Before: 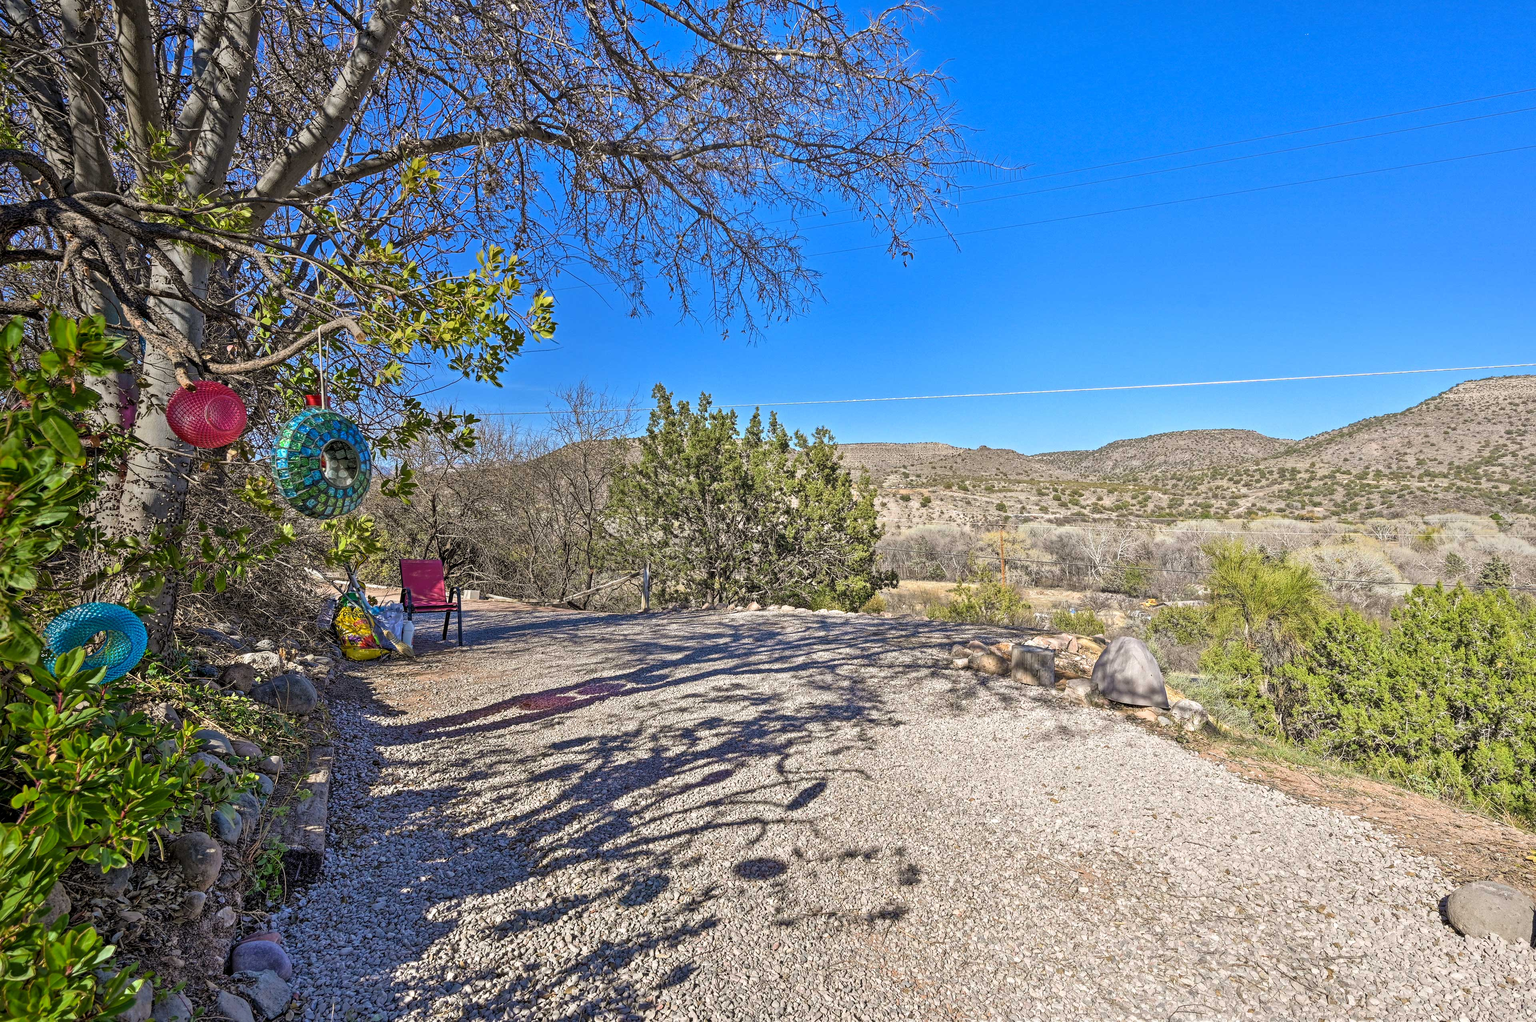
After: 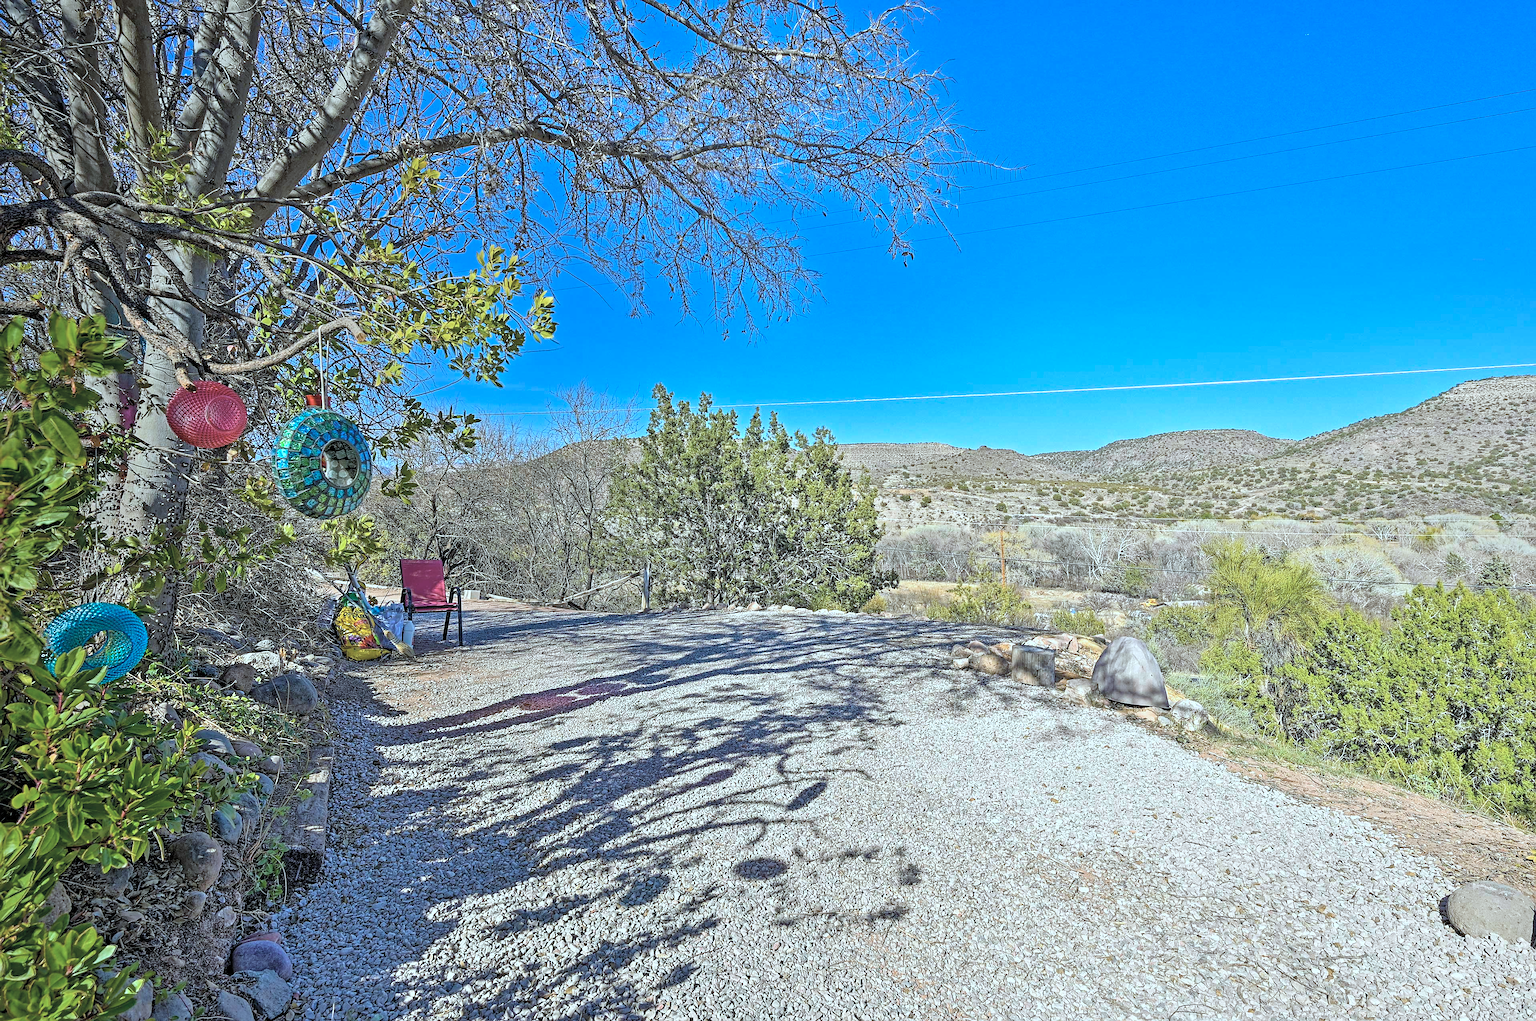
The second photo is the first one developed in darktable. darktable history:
contrast brightness saturation: brightness 0.15
color balance rgb: perceptual saturation grading › global saturation 30%, global vibrance 20%
haze removal: compatibility mode true, adaptive false
sharpen: on, module defaults
color correction: highlights a* -12.64, highlights b* -18.1, saturation 0.7
